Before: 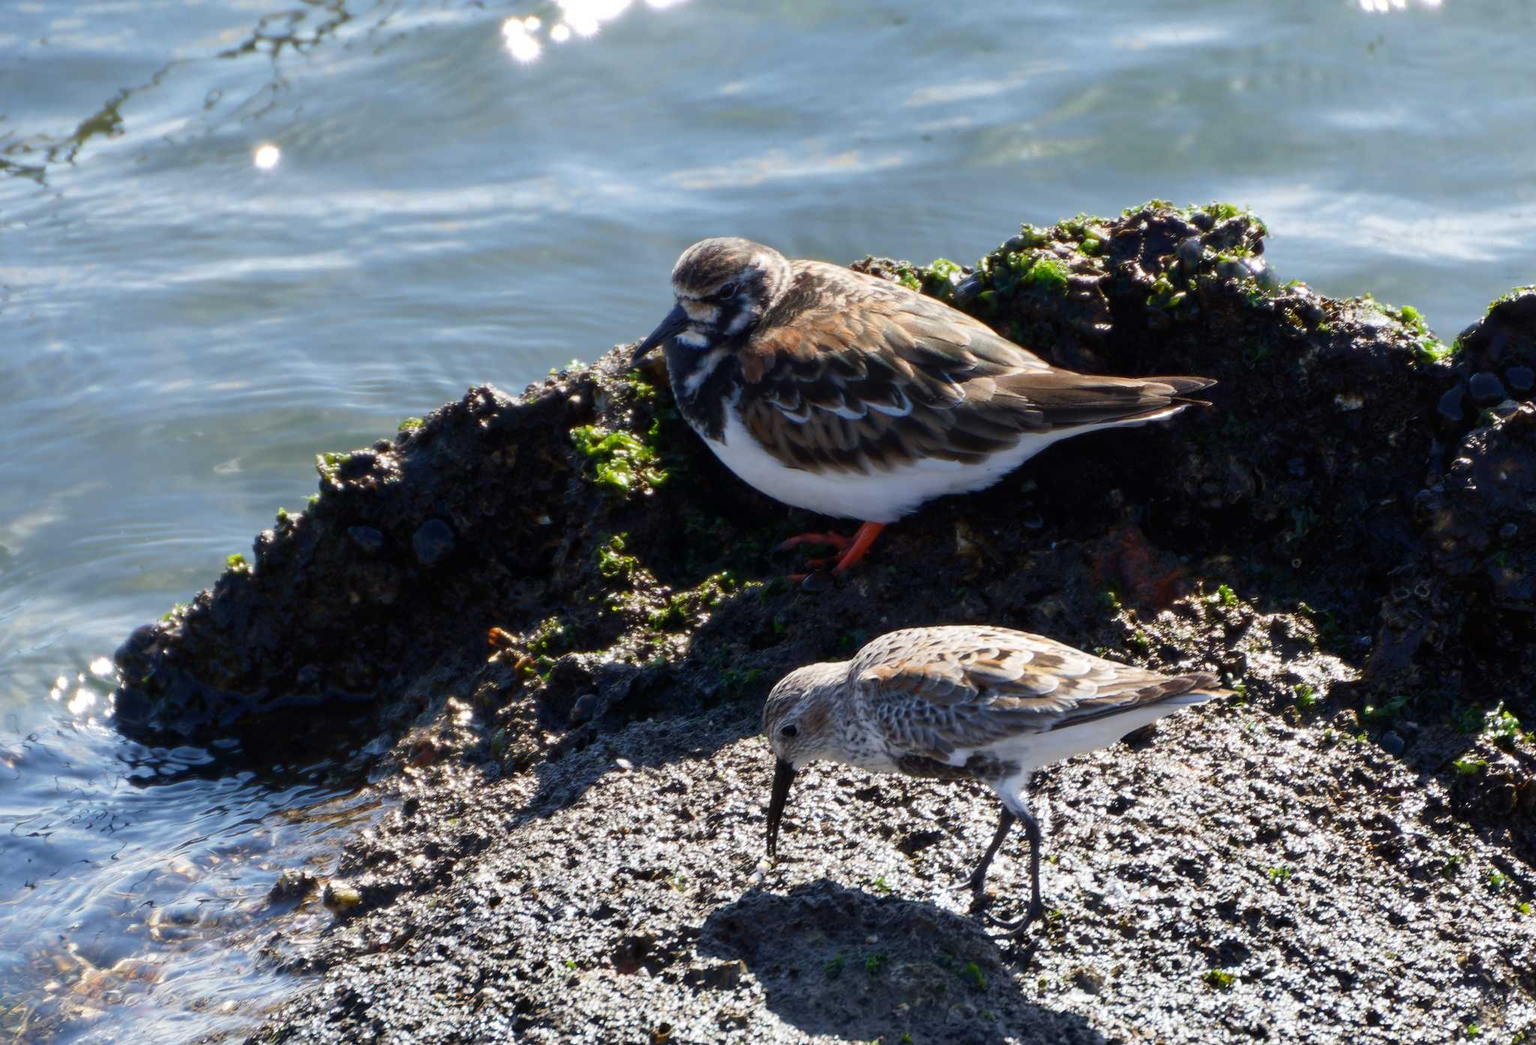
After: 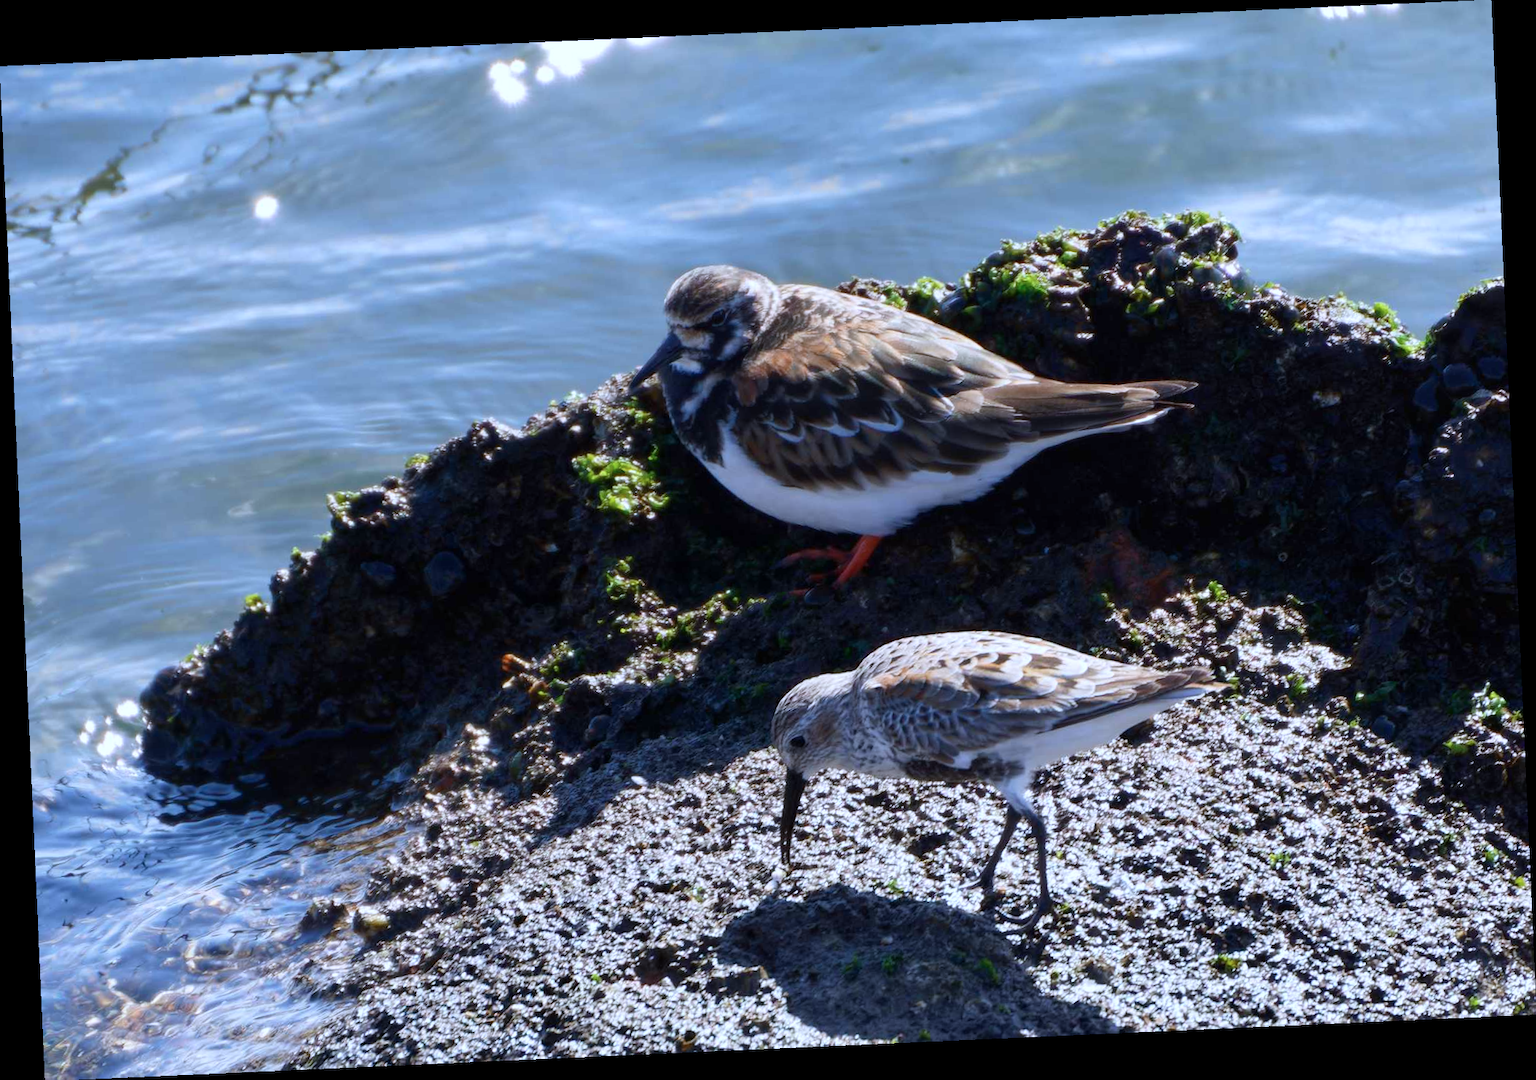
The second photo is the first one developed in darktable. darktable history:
color calibration: illuminant as shot in camera, x 0.37, y 0.382, temperature 4313.32 K
white balance: red 0.988, blue 1.017
rotate and perspective: rotation -2.56°, automatic cropping off
